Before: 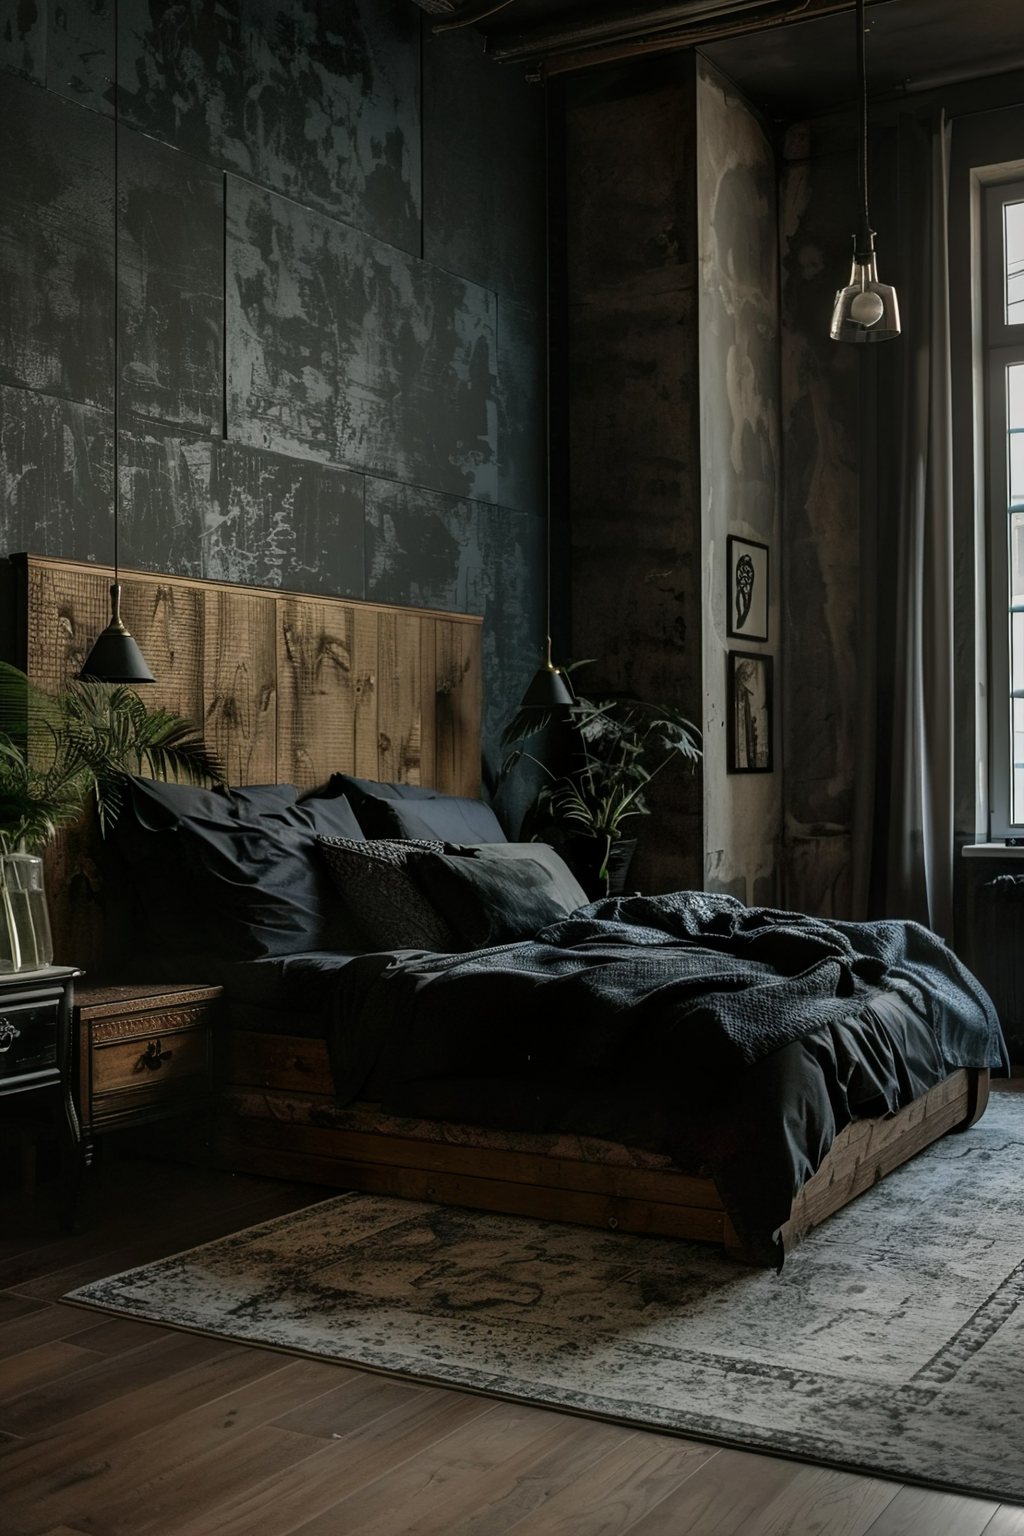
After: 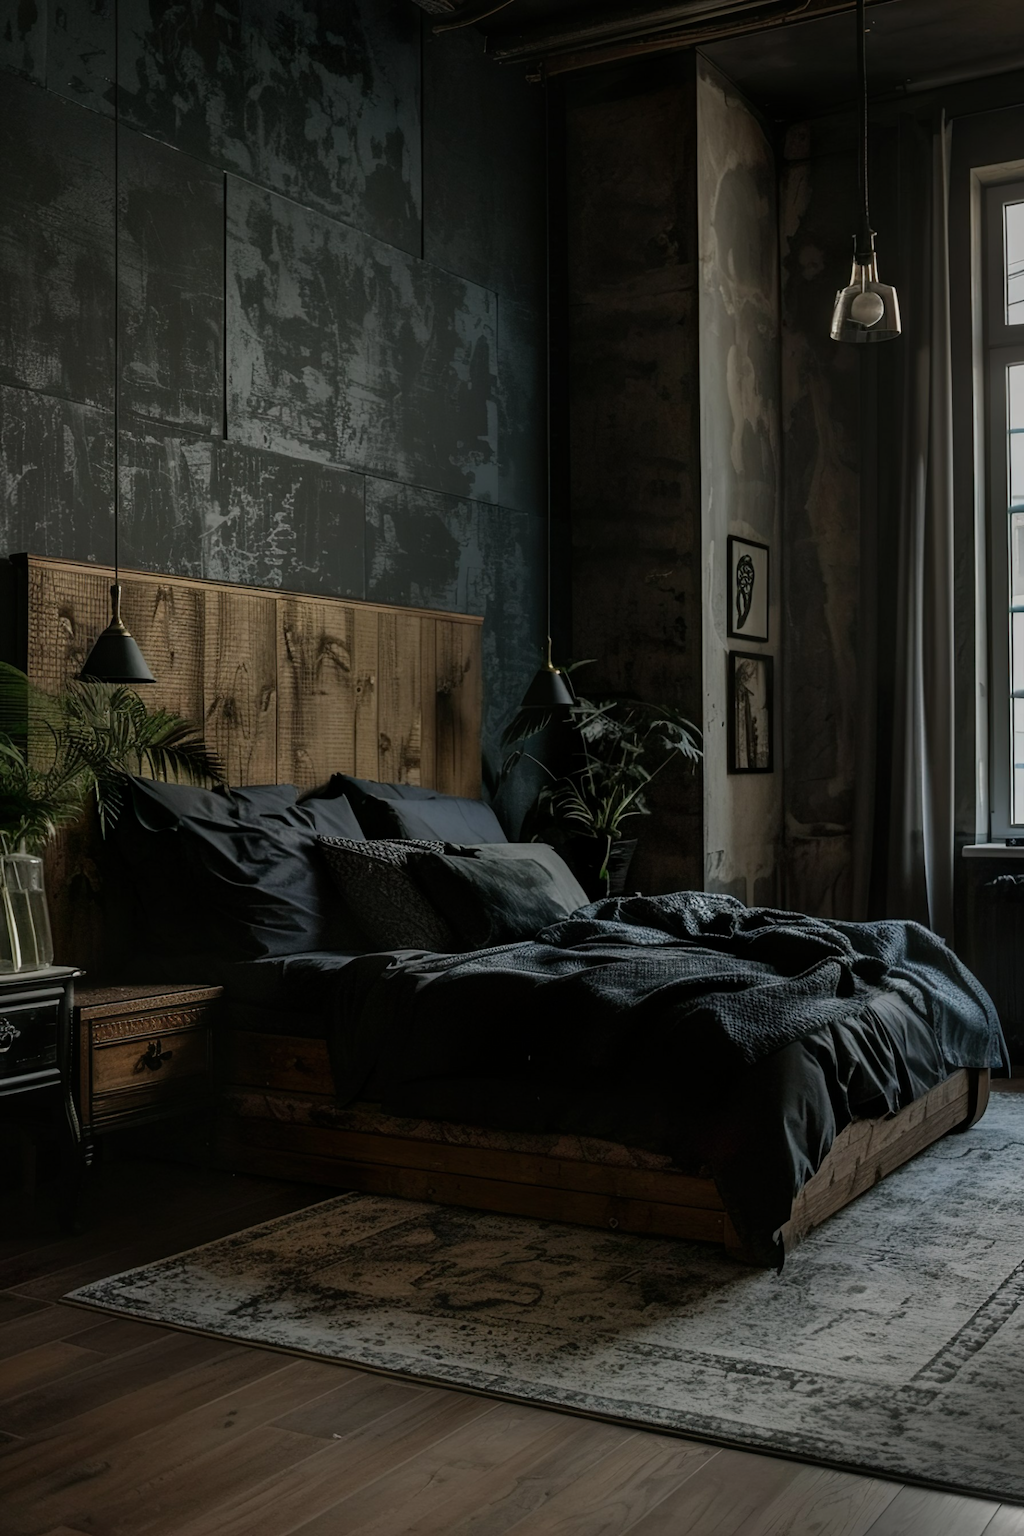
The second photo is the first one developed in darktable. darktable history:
exposure: exposure -0.441 EV, compensate highlight preservation false
